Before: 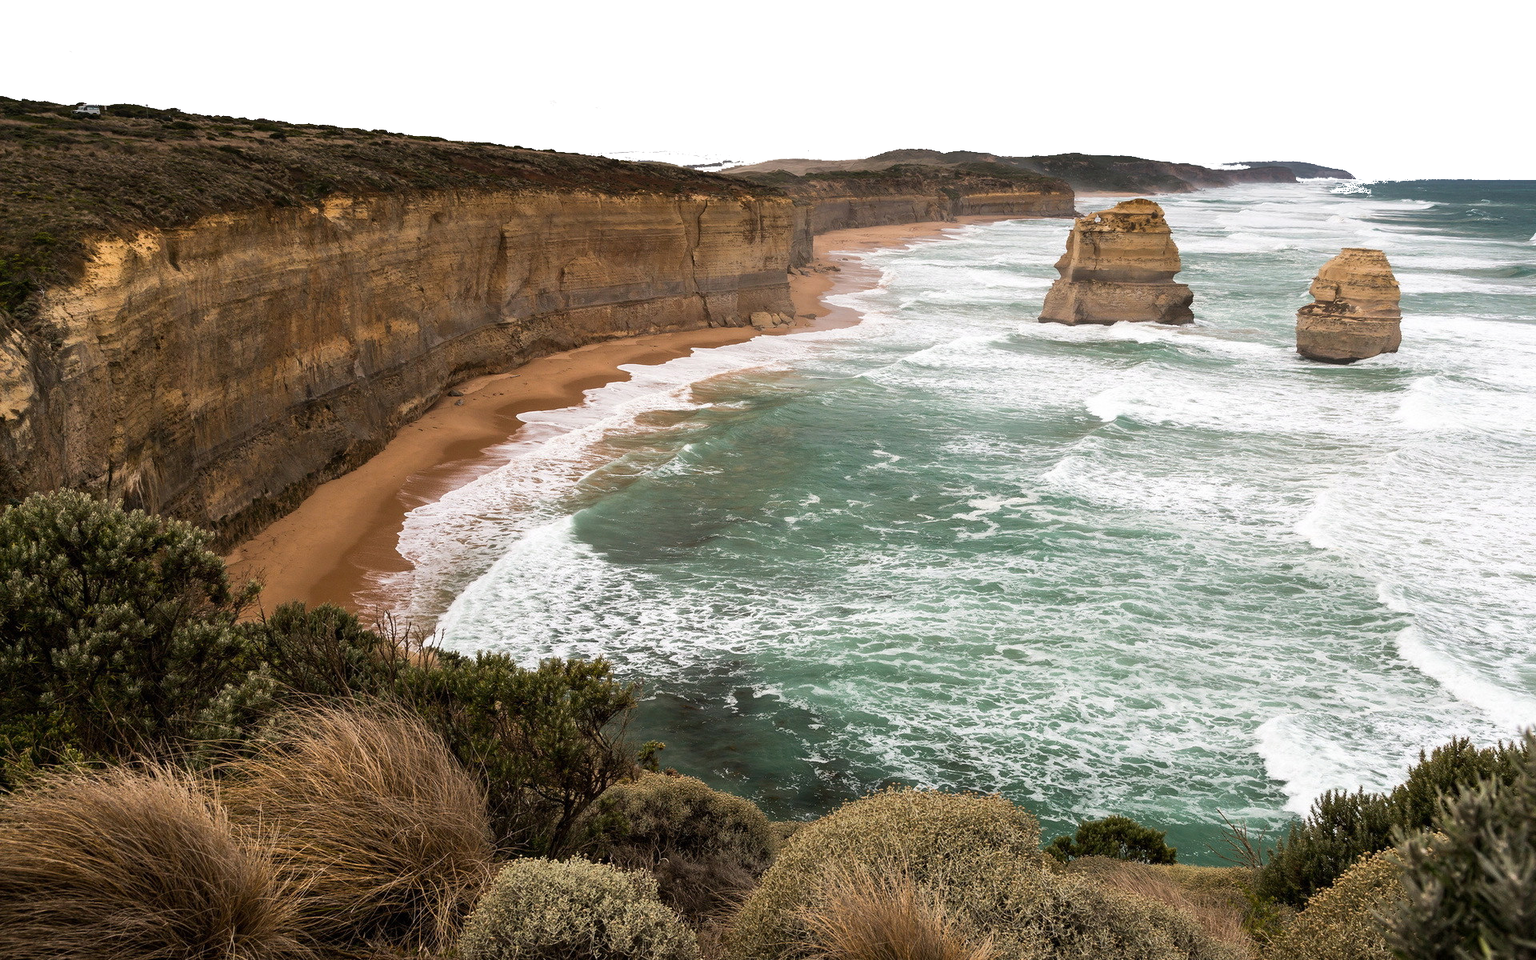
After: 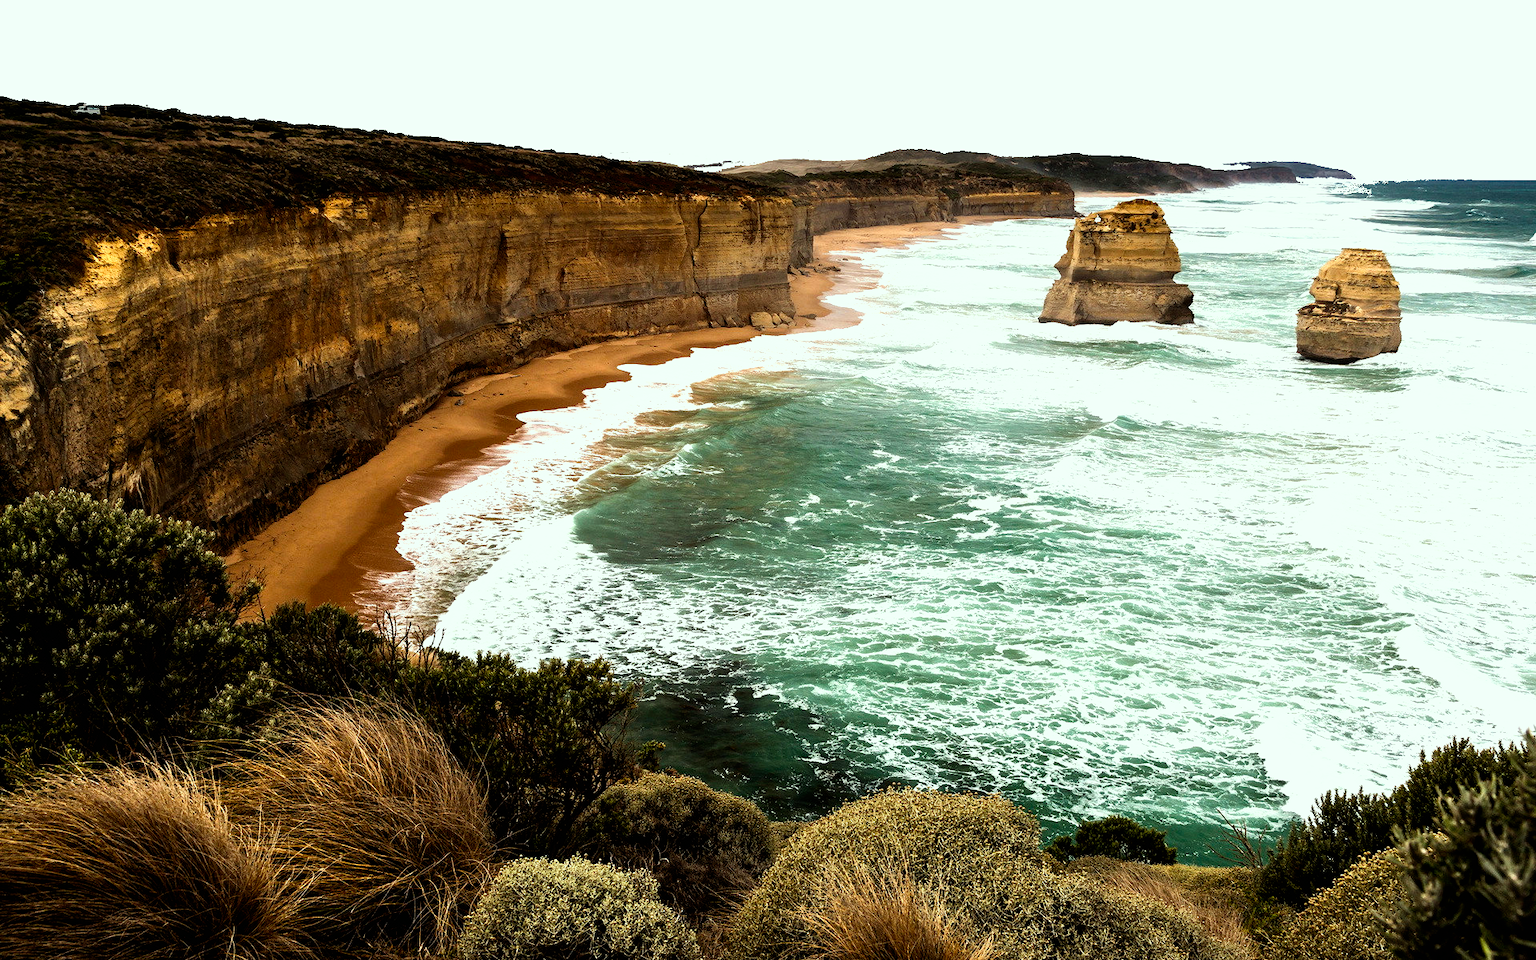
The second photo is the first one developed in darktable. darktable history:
filmic rgb: black relative exposure -8.2 EV, white relative exposure 2.2 EV, threshold 3 EV, hardness 7.11, latitude 85.74%, contrast 1.696, highlights saturation mix -4%, shadows ↔ highlights balance -2.69%, preserve chrominance no, color science v5 (2021), contrast in shadows safe, contrast in highlights safe, enable highlight reconstruction true
color correction: highlights a* -8, highlights b* 3.1
tone equalizer: -7 EV 0.18 EV, -6 EV 0.12 EV, -5 EV 0.08 EV, -4 EV 0.04 EV, -2 EV -0.02 EV, -1 EV -0.04 EV, +0 EV -0.06 EV, luminance estimator HSV value / RGB max
